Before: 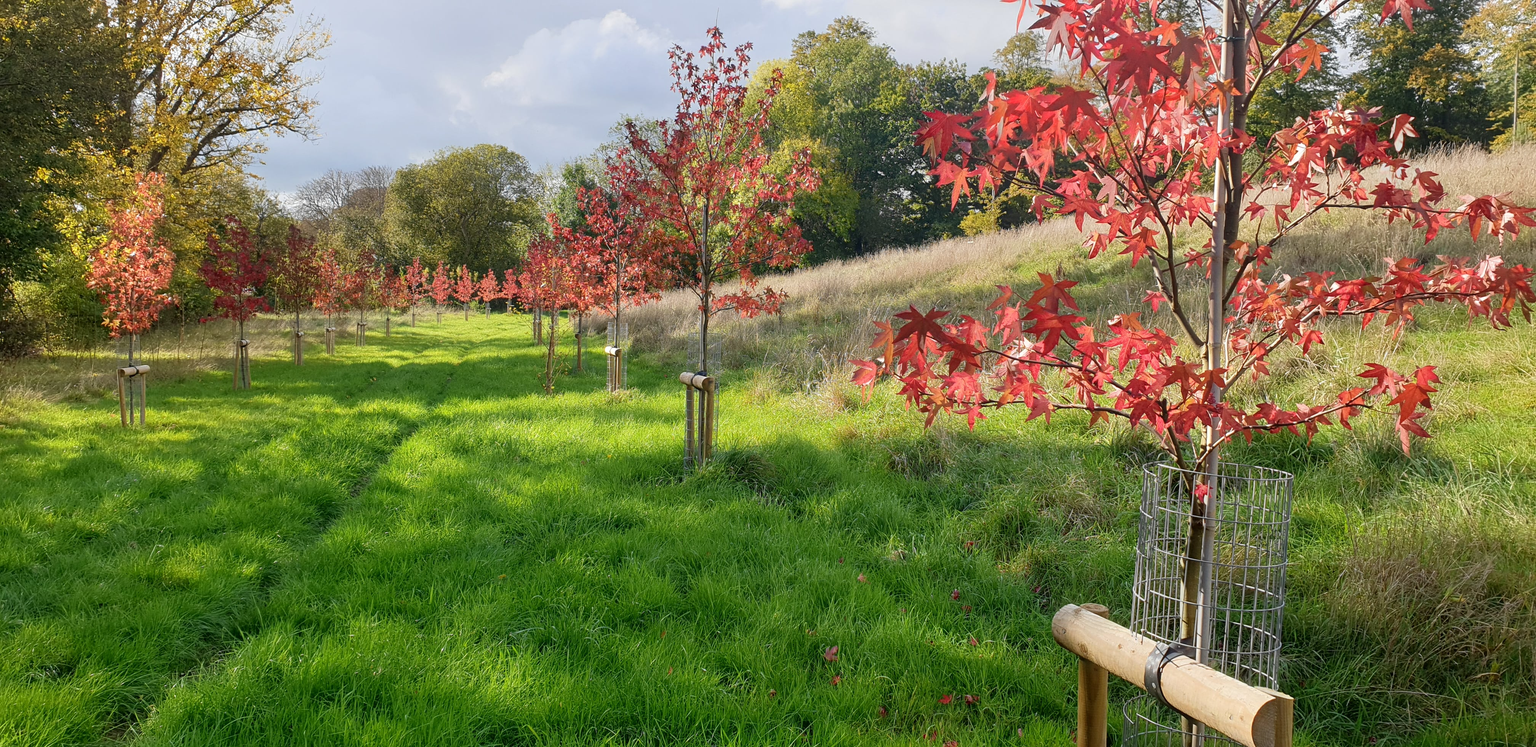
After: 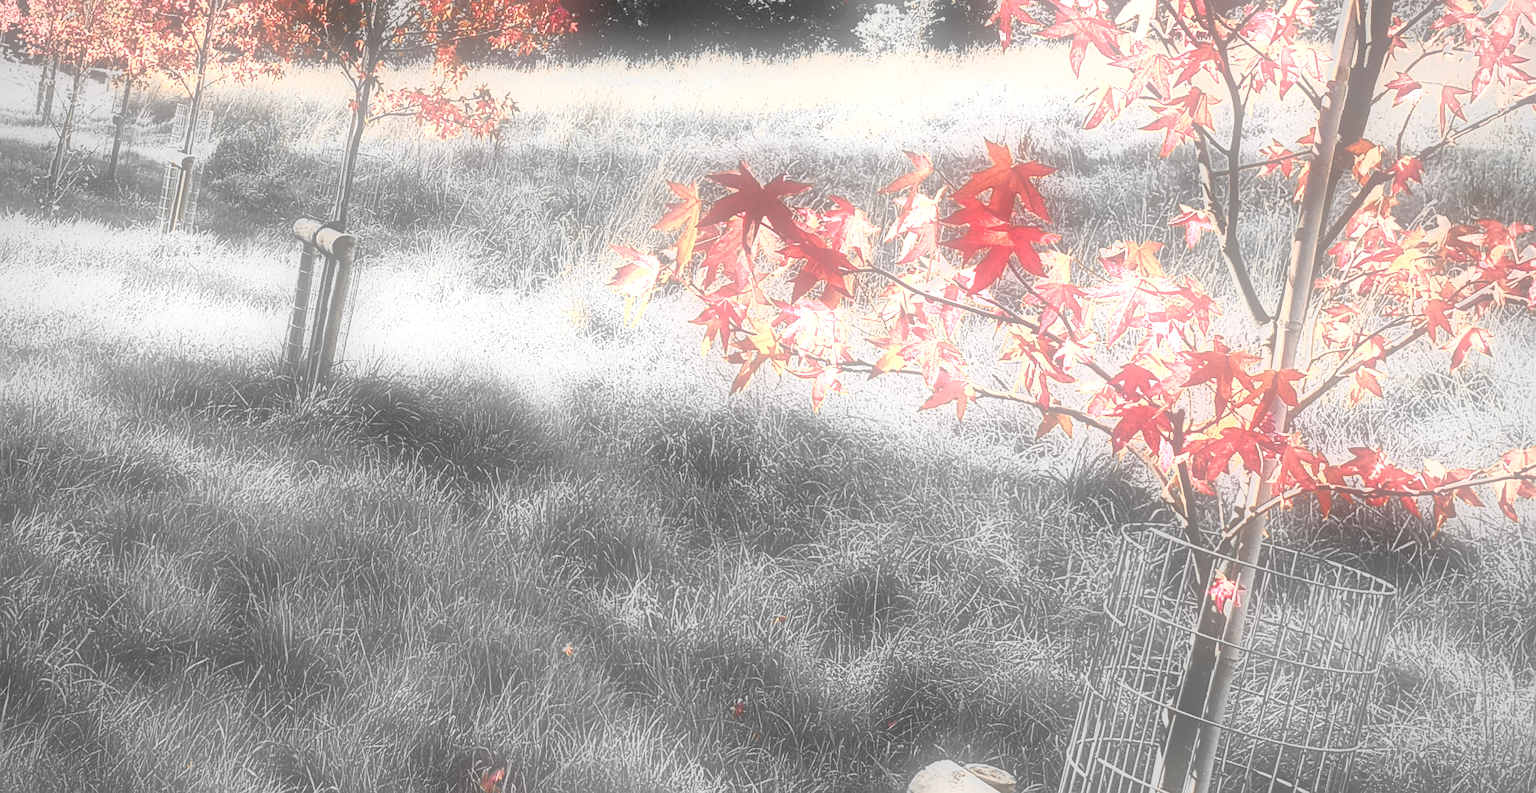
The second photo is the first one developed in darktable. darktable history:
vignetting: fall-off radius 60.92%
rotate and perspective: rotation 9.12°, automatic cropping off
base curve: curves: ch0 [(0, 0) (0.472, 0.455) (1, 1)], preserve colors none
crop: left 35.03%, top 36.625%, right 14.663%, bottom 20.057%
soften: on, module defaults
sharpen: on, module defaults
contrast brightness saturation: contrast 0.83, brightness 0.59, saturation 0.59
color zones: curves: ch0 [(0, 0.65) (0.096, 0.644) (0.221, 0.539) (0.429, 0.5) (0.571, 0.5) (0.714, 0.5) (0.857, 0.5) (1, 0.65)]; ch1 [(0, 0.5) (0.143, 0.5) (0.257, -0.002) (0.429, 0.04) (0.571, -0.001) (0.714, -0.015) (0.857, 0.024) (1, 0.5)]
